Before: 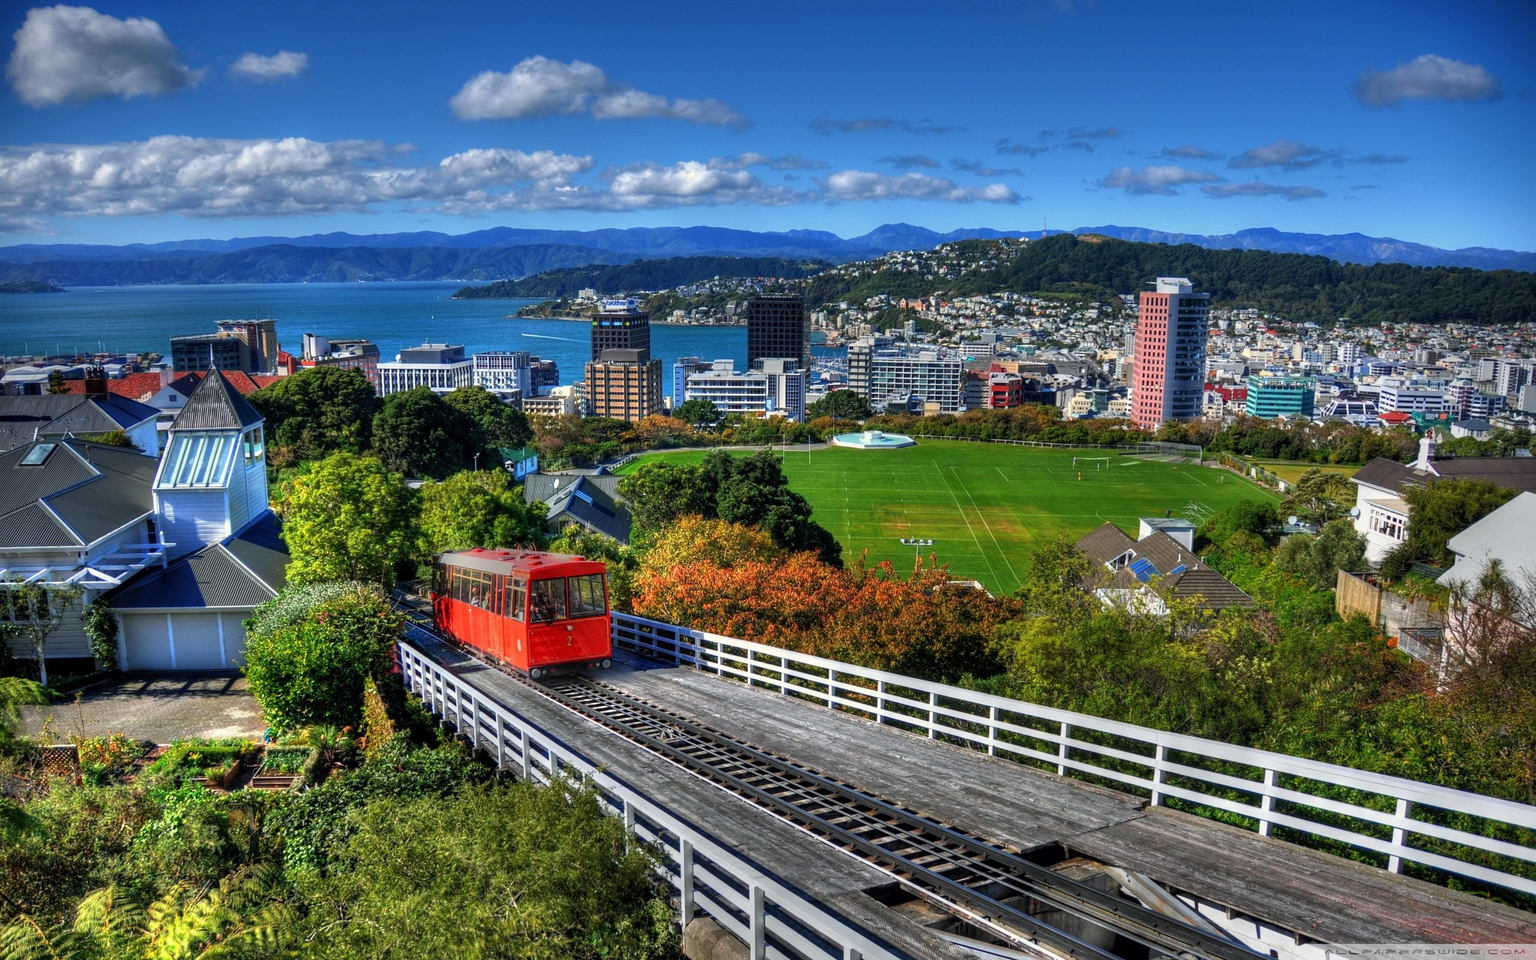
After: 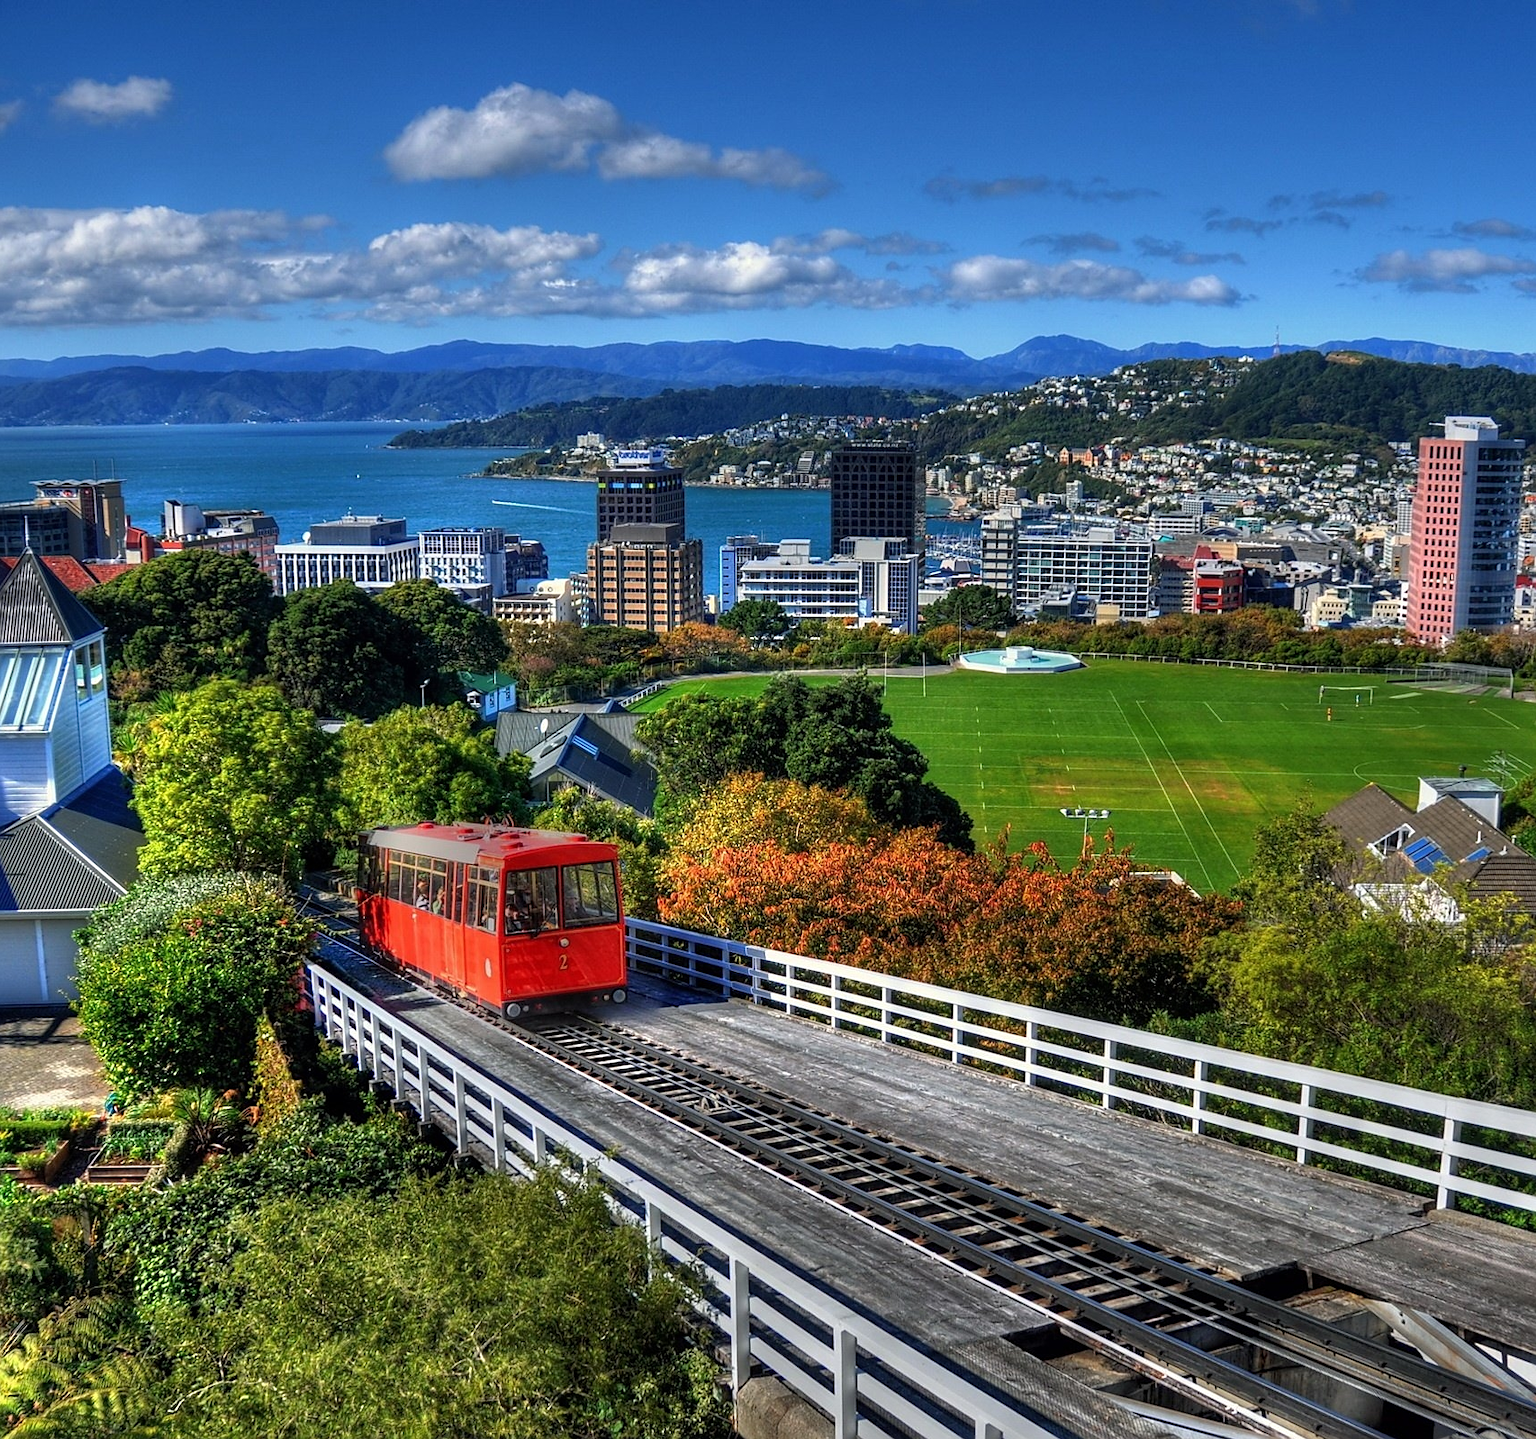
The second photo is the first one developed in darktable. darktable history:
crop and rotate: left 12.648%, right 20.685%
sharpen: radius 1.864, amount 0.398, threshold 1.271
